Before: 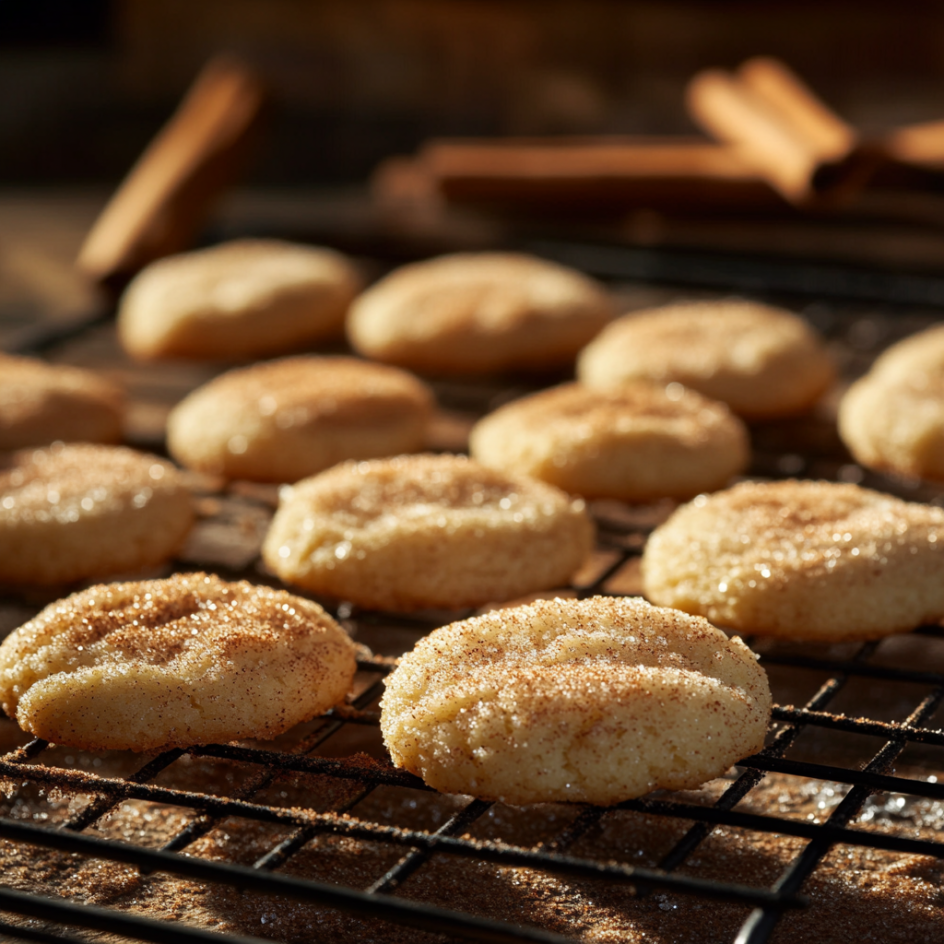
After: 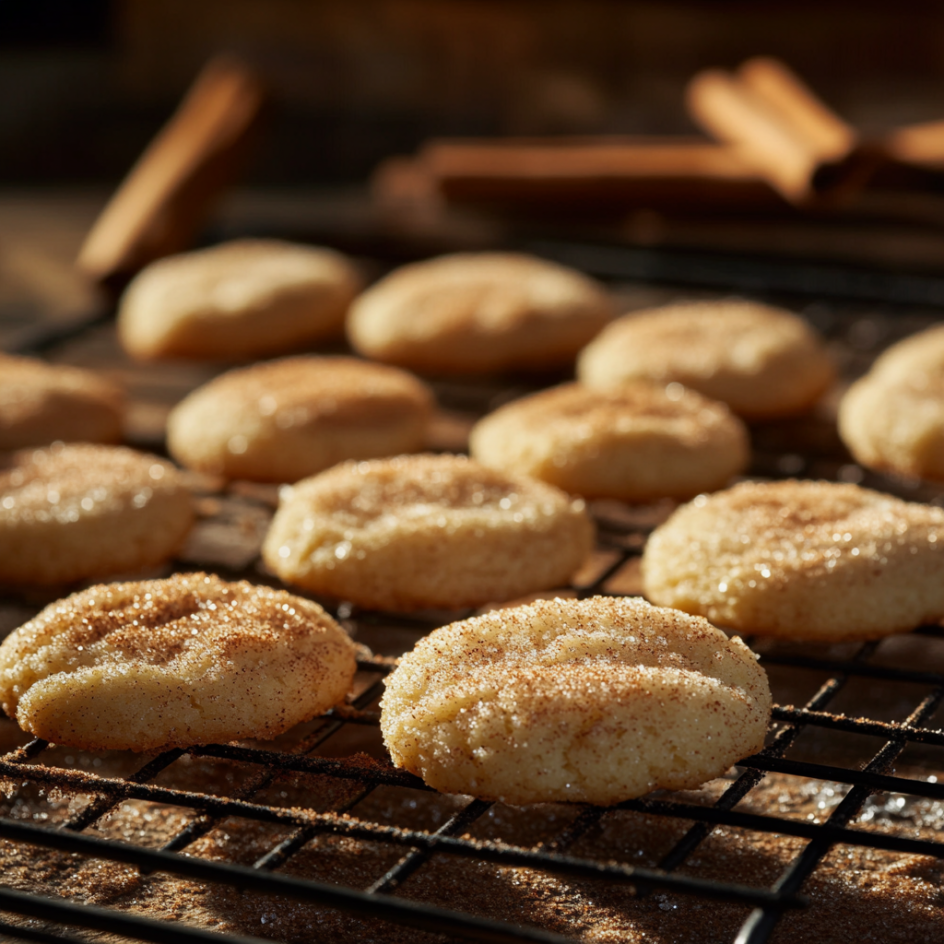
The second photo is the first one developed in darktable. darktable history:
exposure: exposure -0.139 EV, compensate highlight preservation false
